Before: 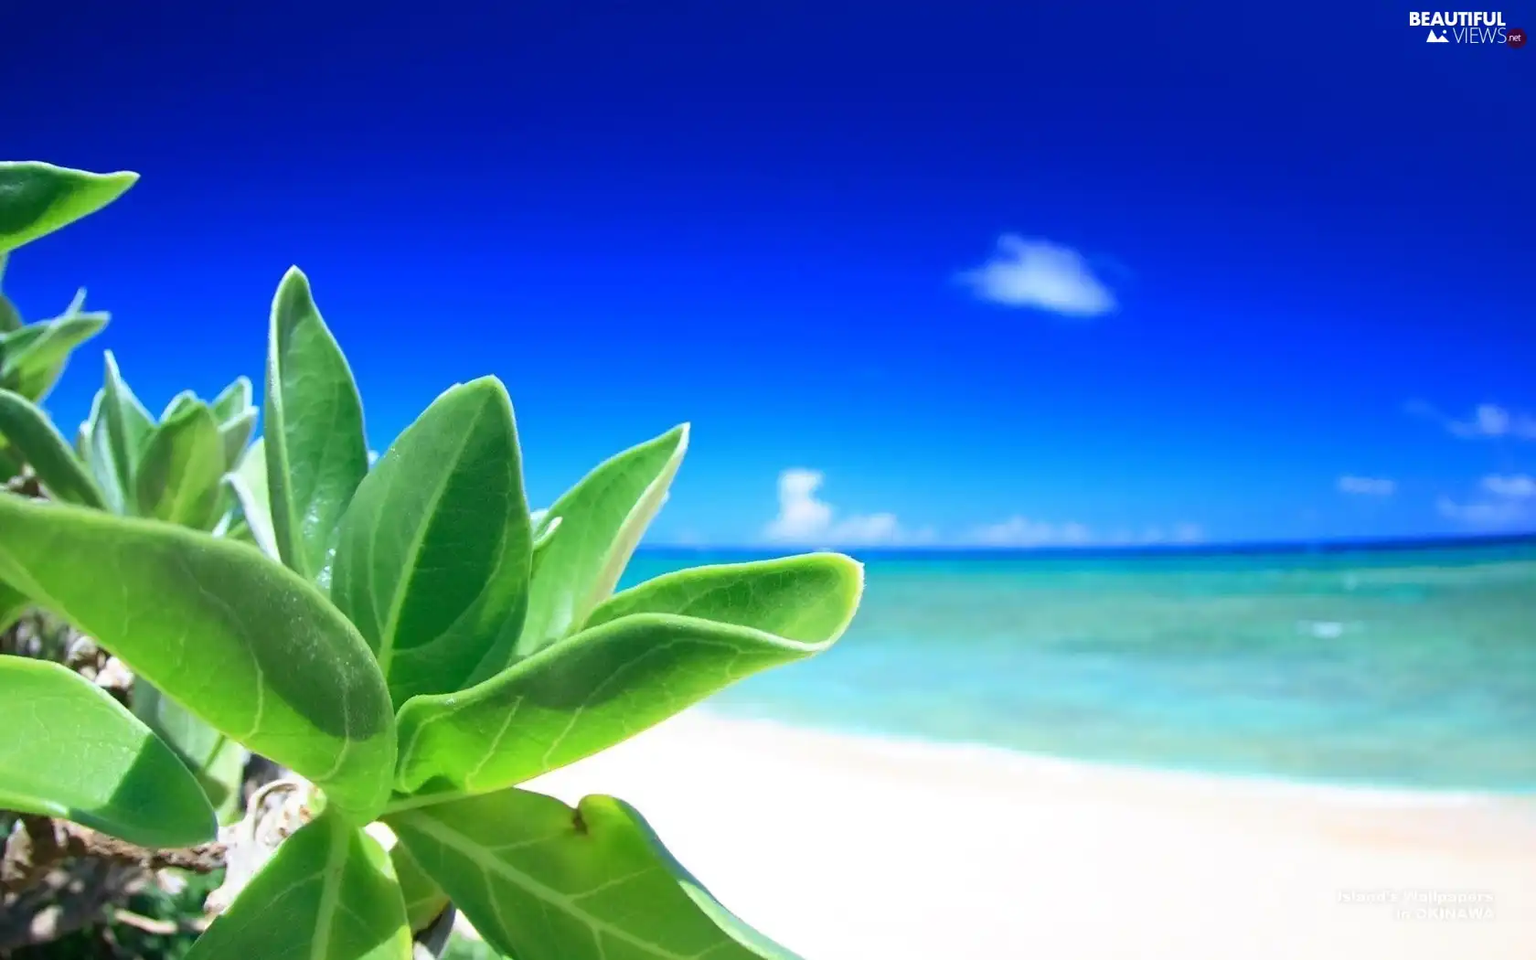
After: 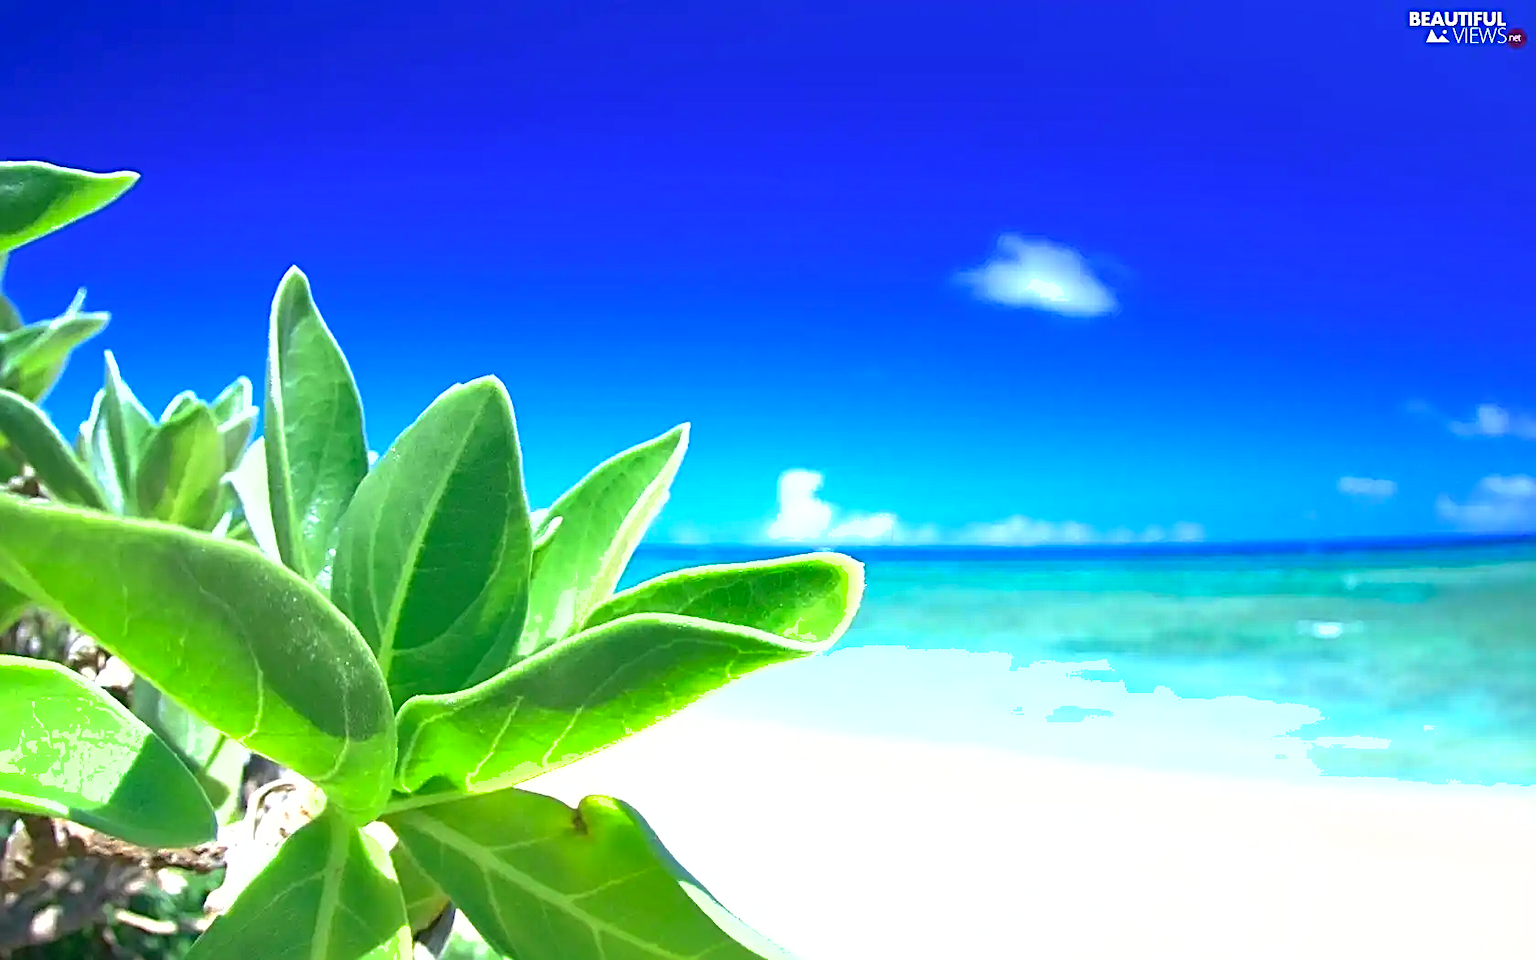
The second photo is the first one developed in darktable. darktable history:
sharpen: radius 2.676, amount 0.669
exposure: exposure 0.77 EV, compensate highlight preservation false
shadows and highlights: on, module defaults
